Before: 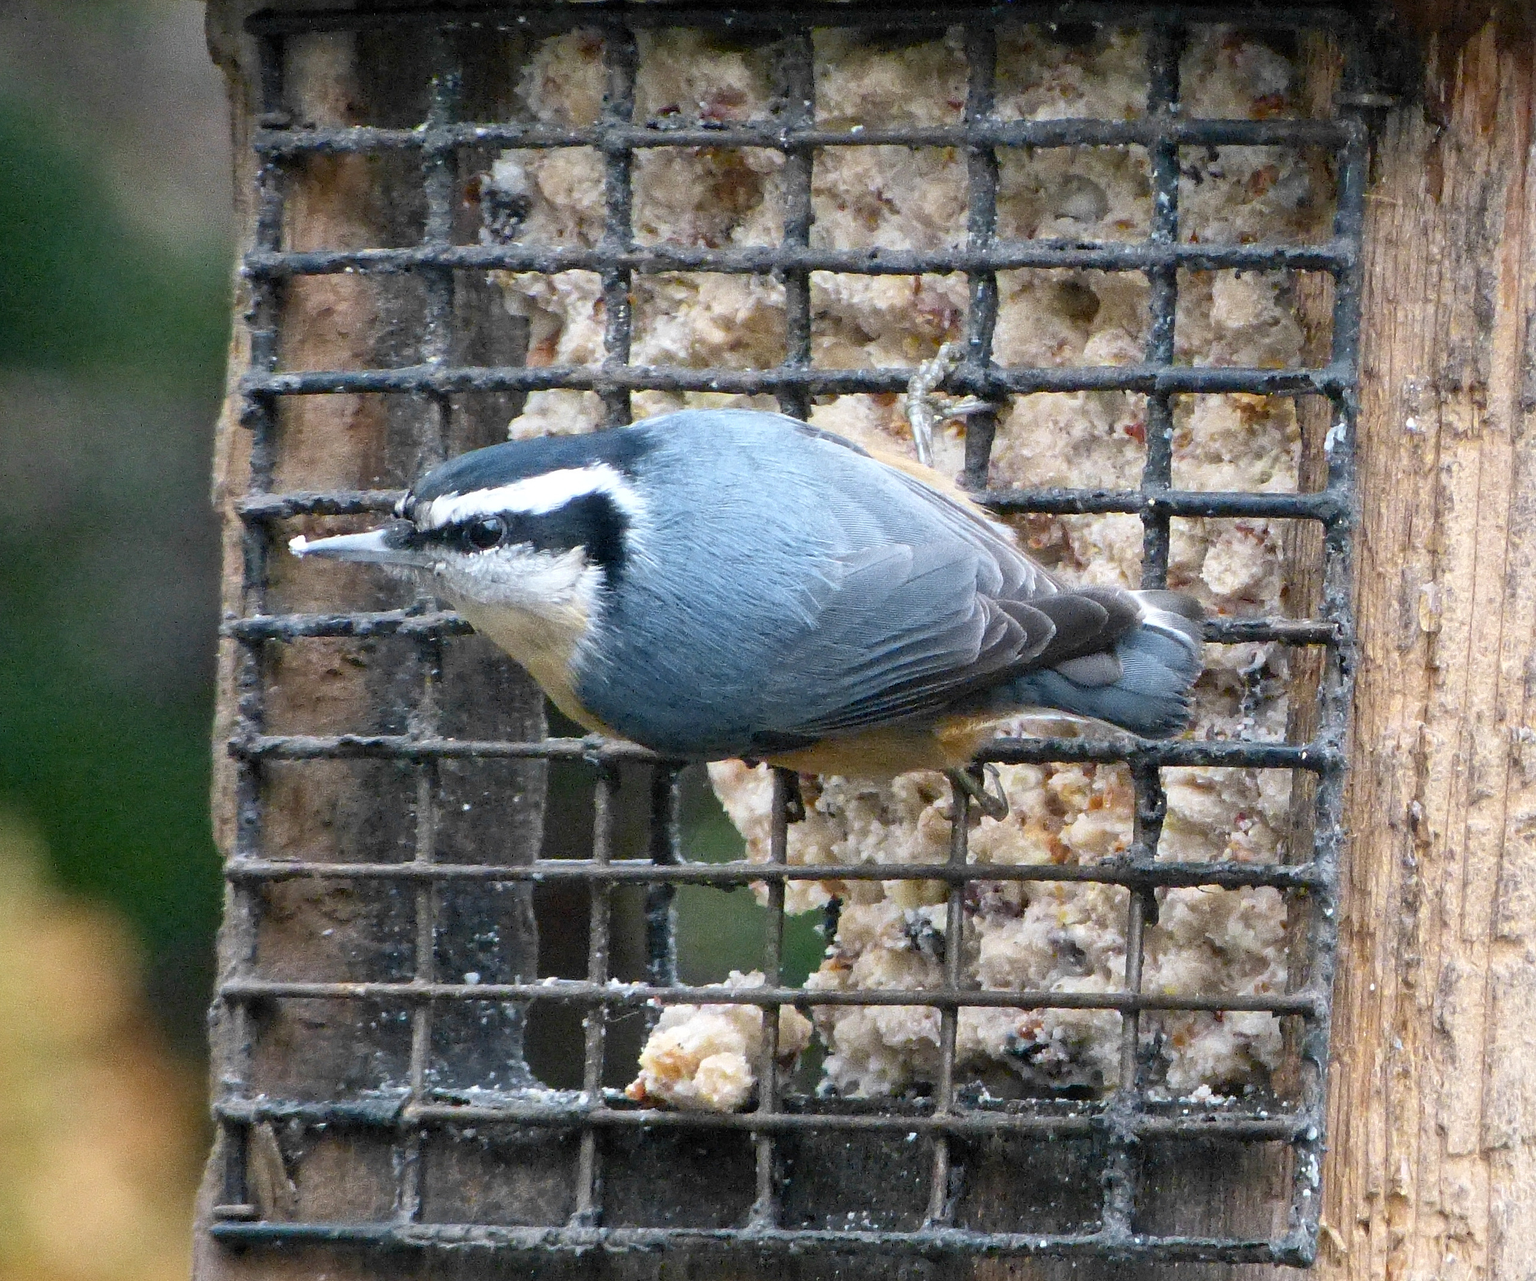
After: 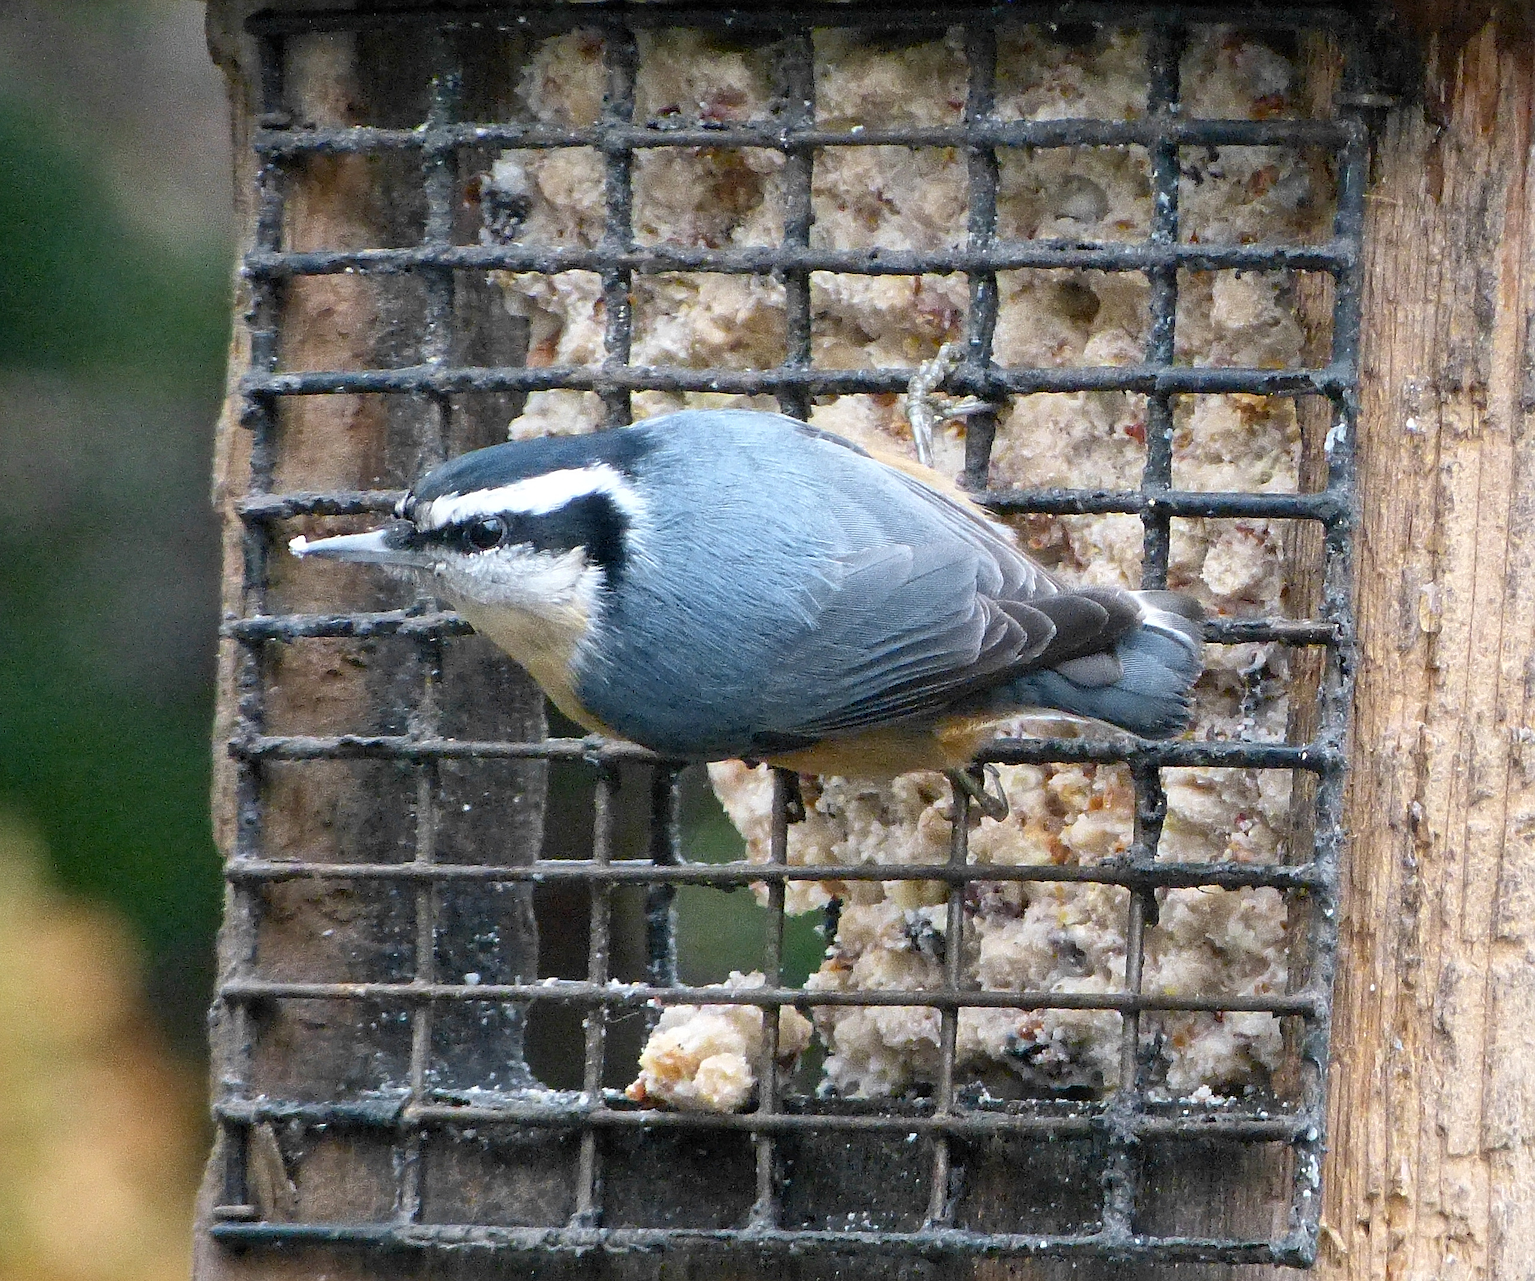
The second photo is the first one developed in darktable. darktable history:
sharpen: radius 1.888, amount 0.394, threshold 1.224
